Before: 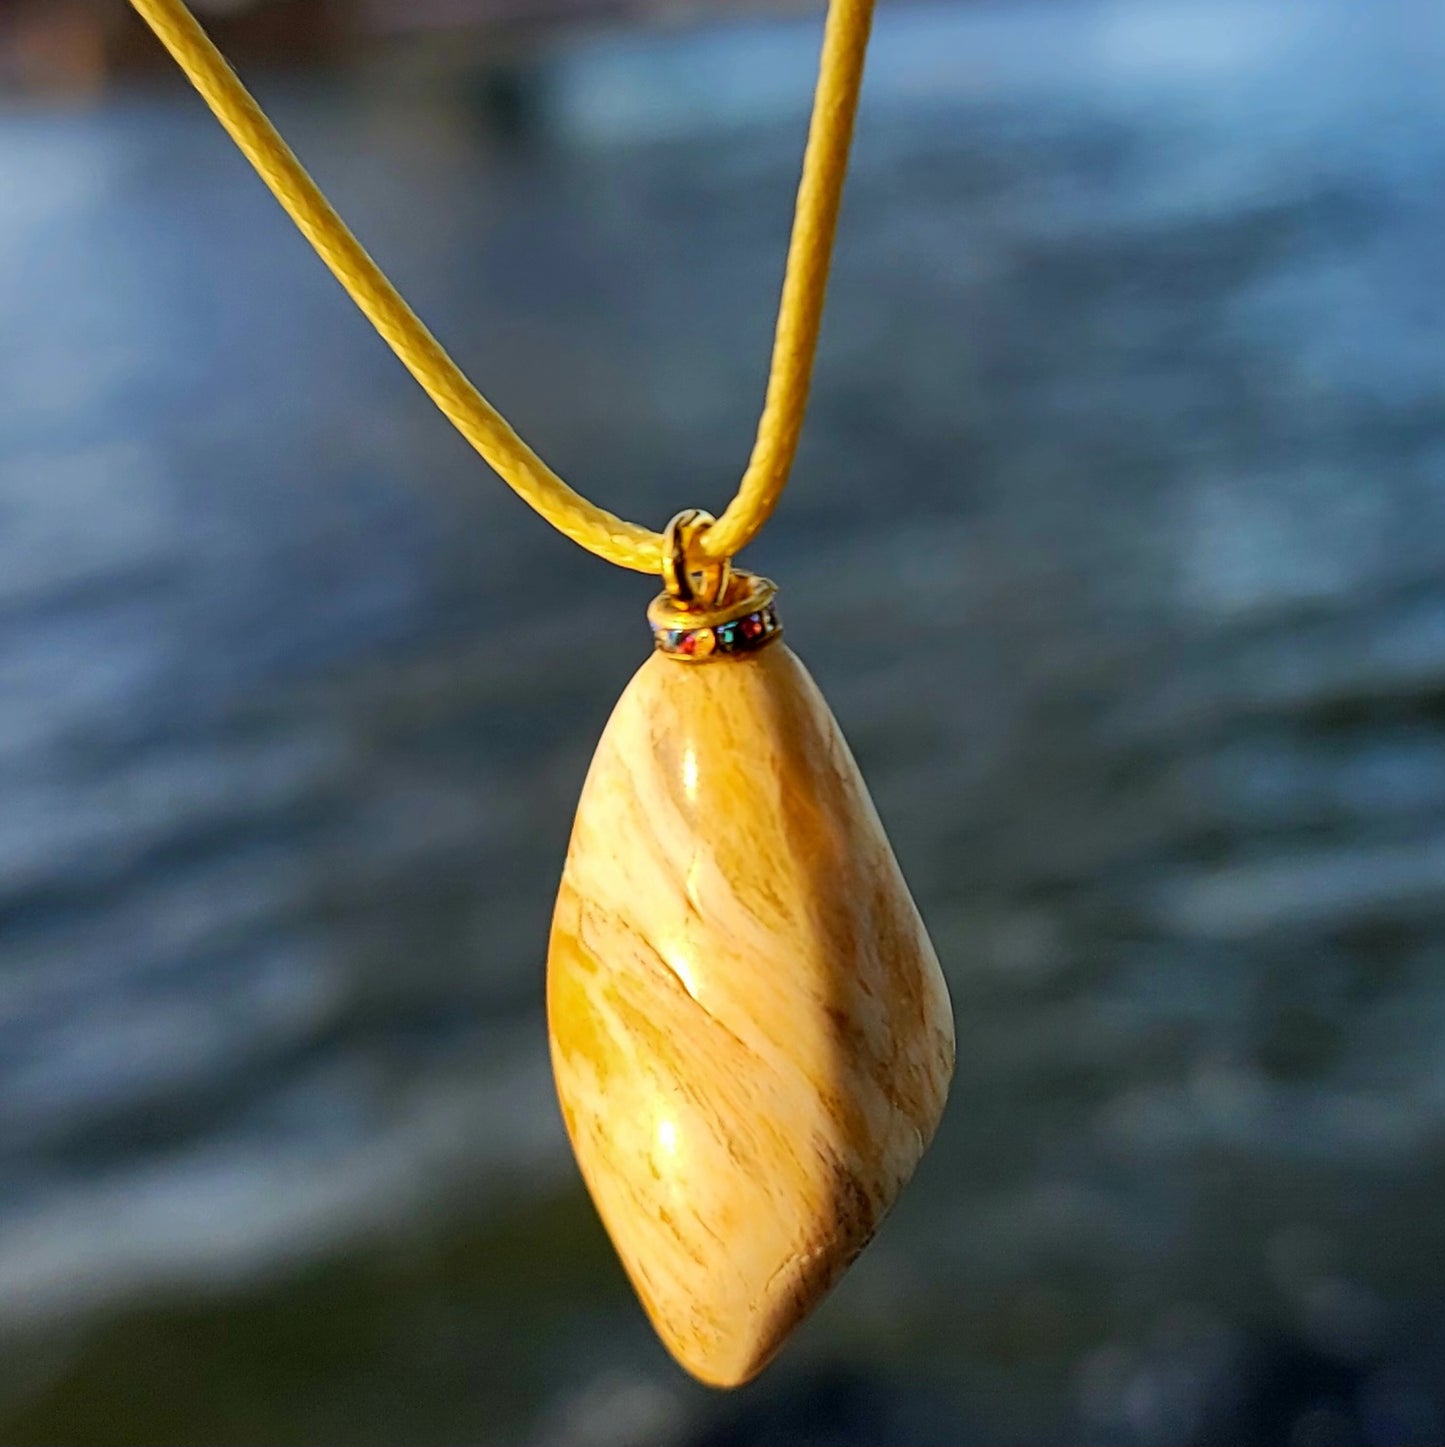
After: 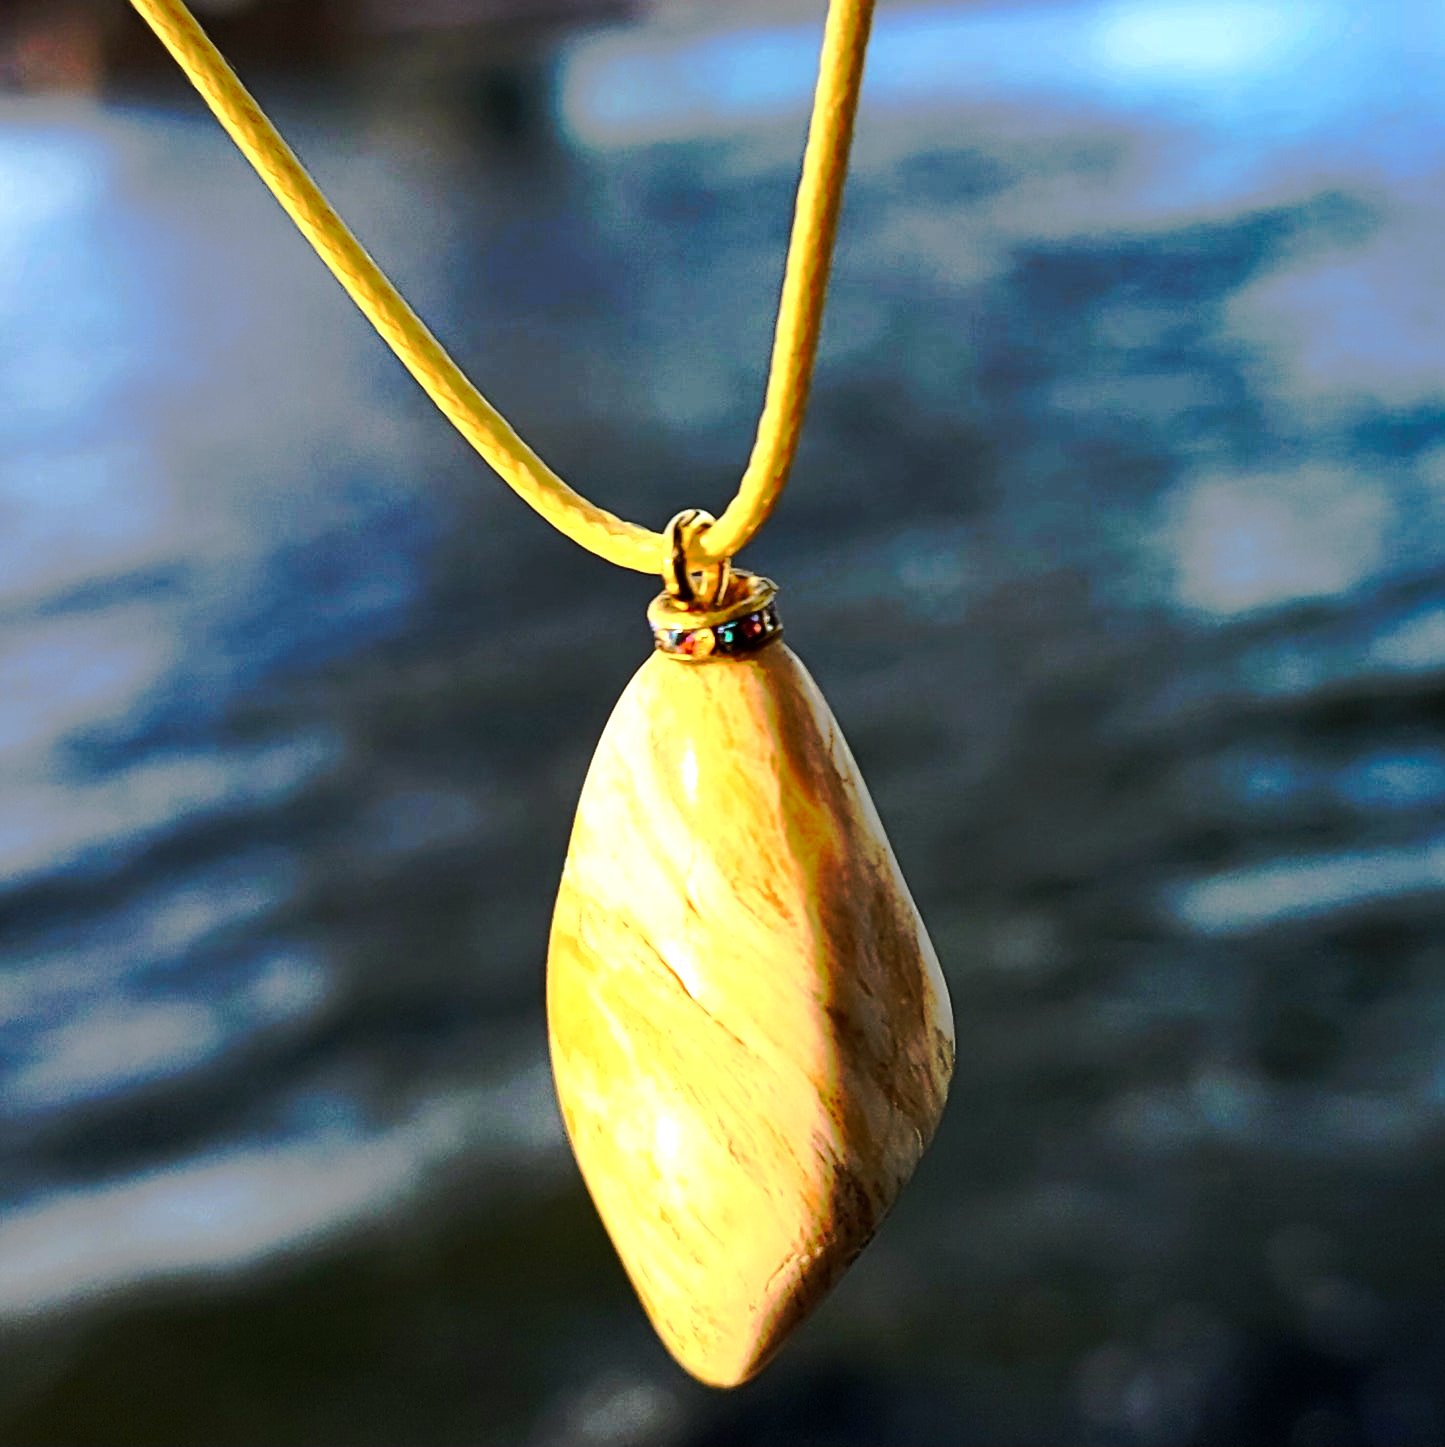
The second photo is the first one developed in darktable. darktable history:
tone equalizer: -8 EV -1.08 EV, -7 EV -1.01 EV, -6 EV -0.867 EV, -5 EV -0.578 EV, -3 EV 0.578 EV, -2 EV 0.867 EV, -1 EV 1.01 EV, +0 EV 1.08 EV, edges refinement/feathering 500, mask exposure compensation -1.57 EV, preserve details no
tone curve: curves: ch0 [(0, 0) (0.003, 0.005) (0.011, 0.012) (0.025, 0.026) (0.044, 0.046) (0.069, 0.071) (0.1, 0.098) (0.136, 0.135) (0.177, 0.178) (0.224, 0.217) (0.277, 0.274) (0.335, 0.335) (0.399, 0.442) (0.468, 0.543) (0.543, 0.6) (0.623, 0.628) (0.709, 0.679) (0.801, 0.782) (0.898, 0.904) (1, 1)], preserve colors none
